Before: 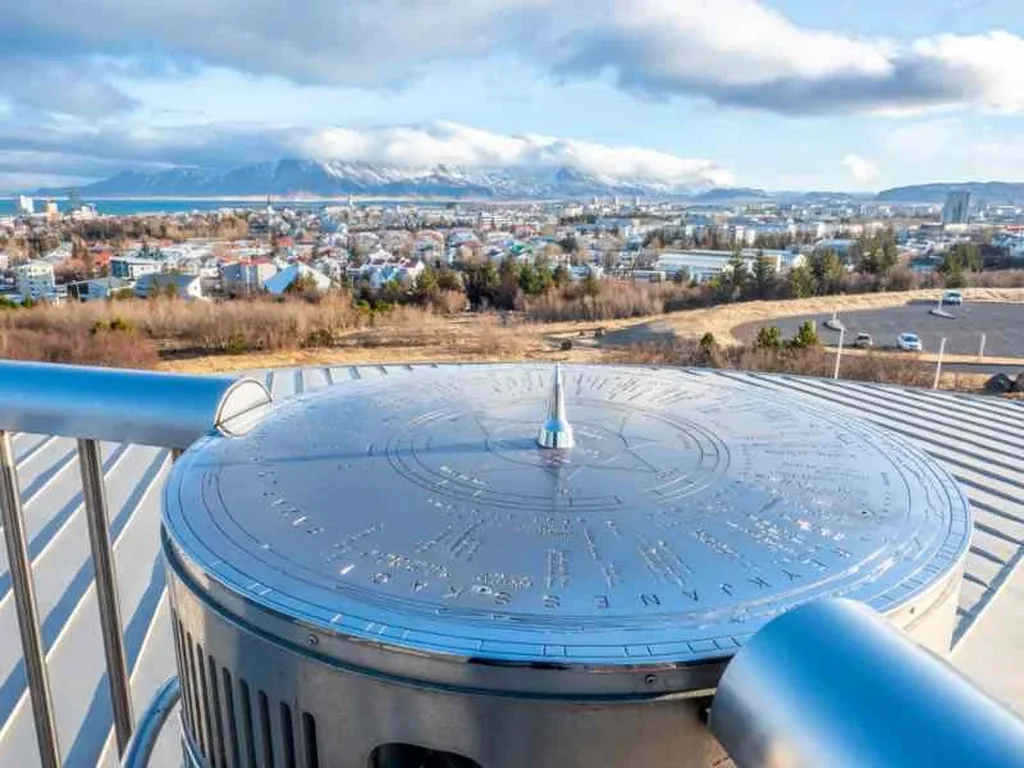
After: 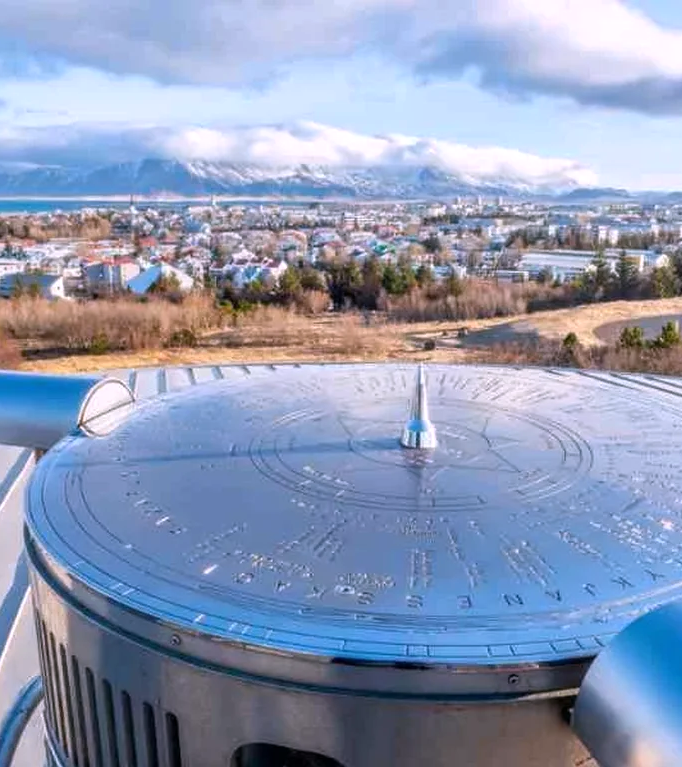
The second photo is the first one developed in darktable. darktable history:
crop and rotate: left 13.409%, right 19.924%
white balance: red 1.05, blue 1.072
base curve: curves: ch0 [(0, 0) (0.303, 0.277) (1, 1)]
